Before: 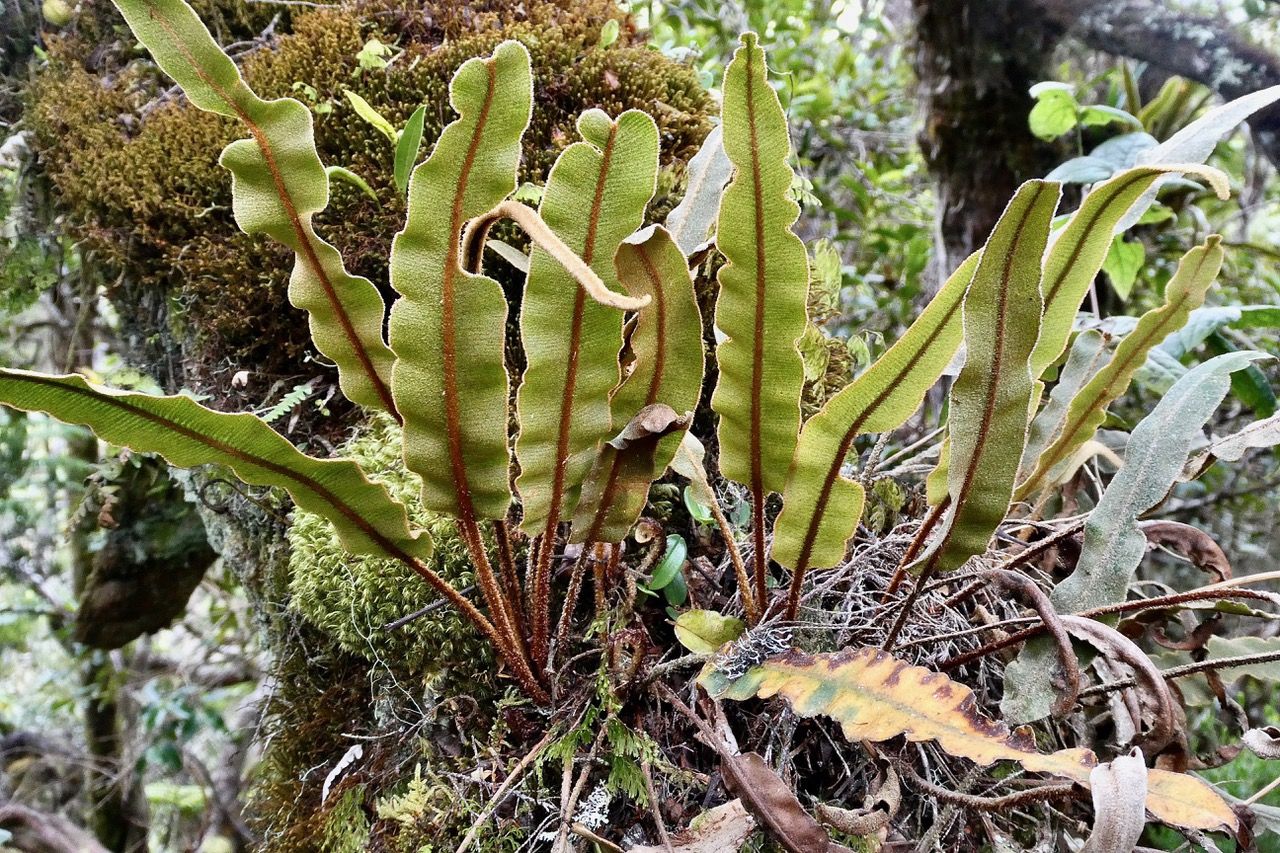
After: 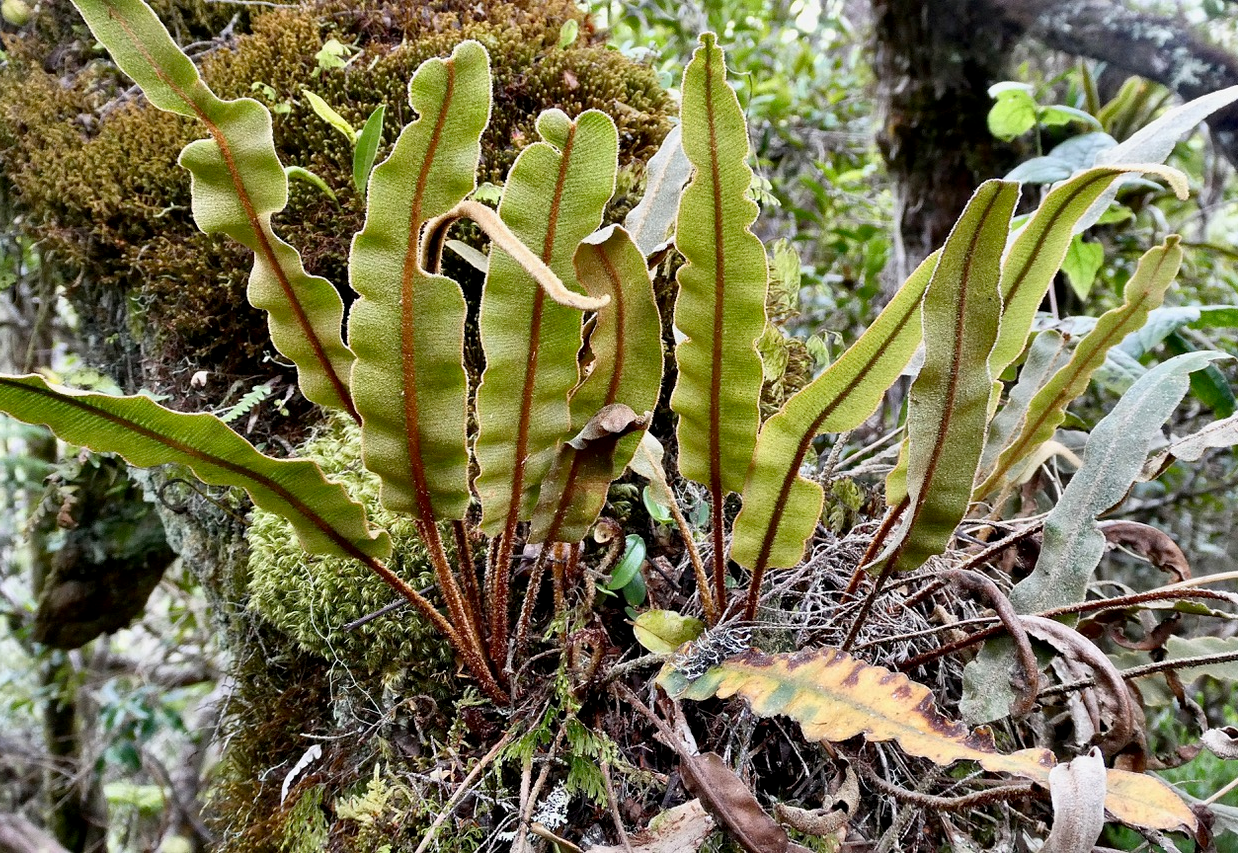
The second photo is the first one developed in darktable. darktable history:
shadows and highlights: shadows 29.67, highlights -30.35, low approximation 0.01, soften with gaussian
crop and rotate: left 3.253%
